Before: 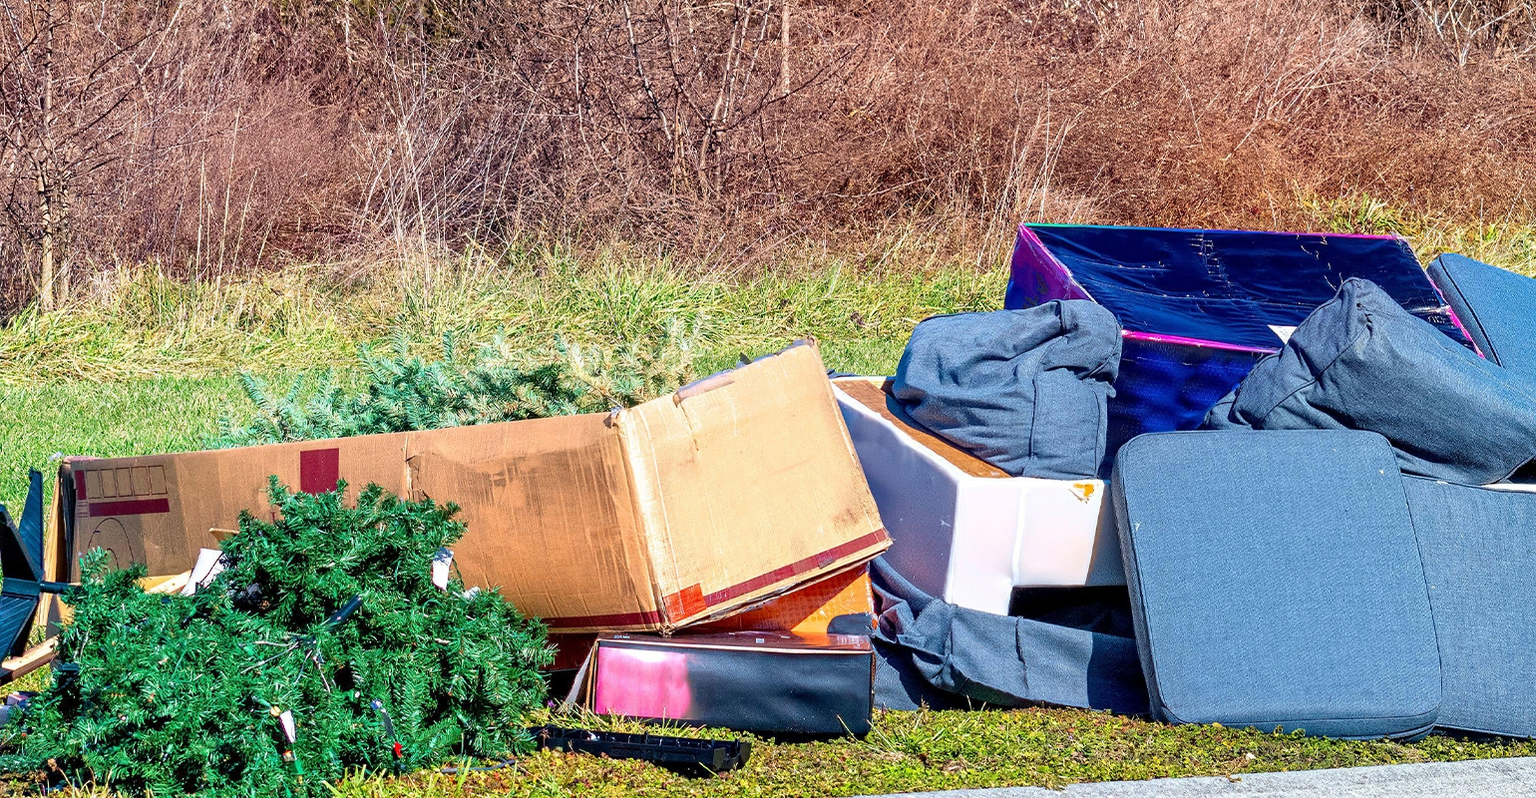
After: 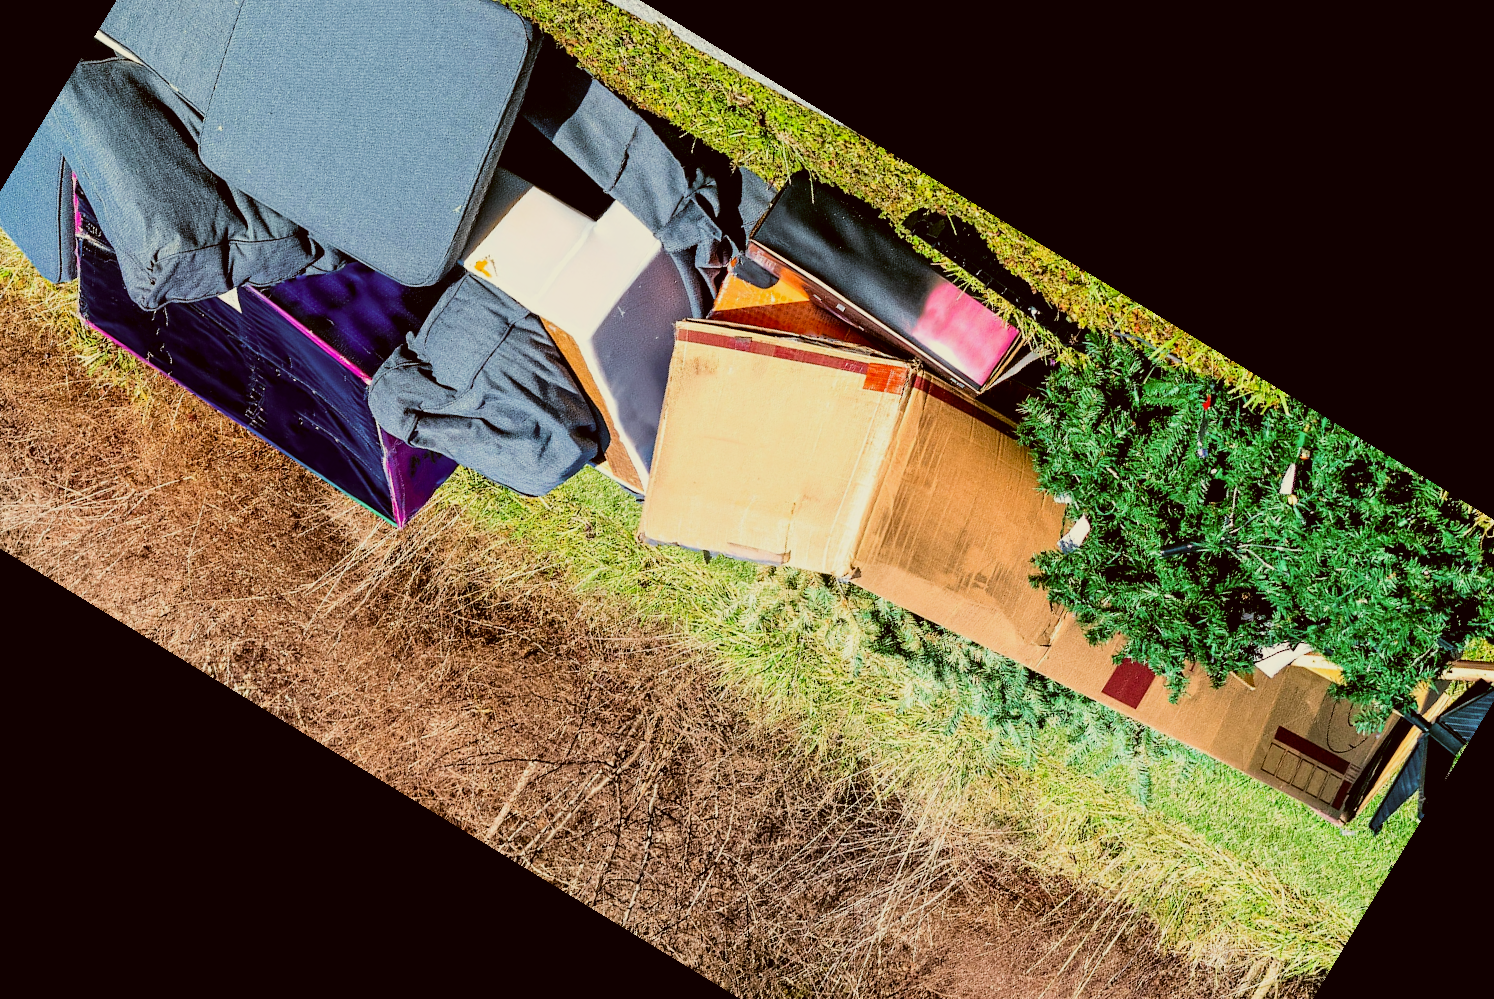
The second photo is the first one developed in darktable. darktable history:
filmic rgb: black relative exposure -5 EV, hardness 2.88, contrast 1.4, highlights saturation mix -30%
color correction: highlights a* -1.43, highlights b* 10.12, shadows a* 0.395, shadows b* 19.35
crop and rotate: angle 148.68°, left 9.111%, top 15.603%, right 4.588%, bottom 17.041%
